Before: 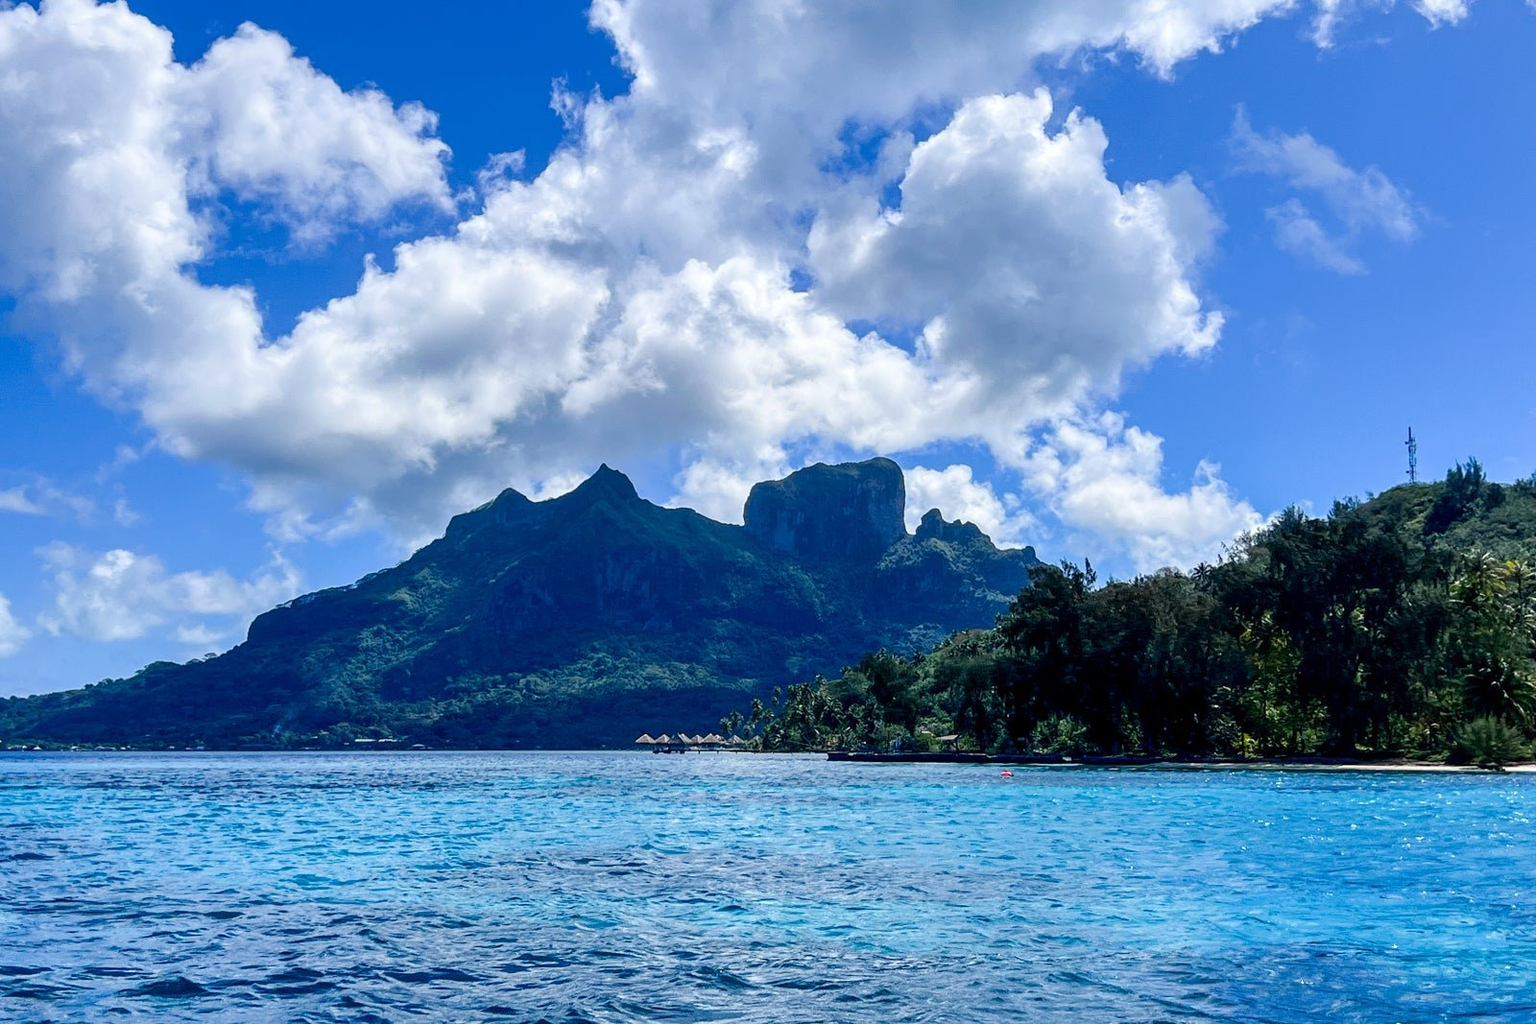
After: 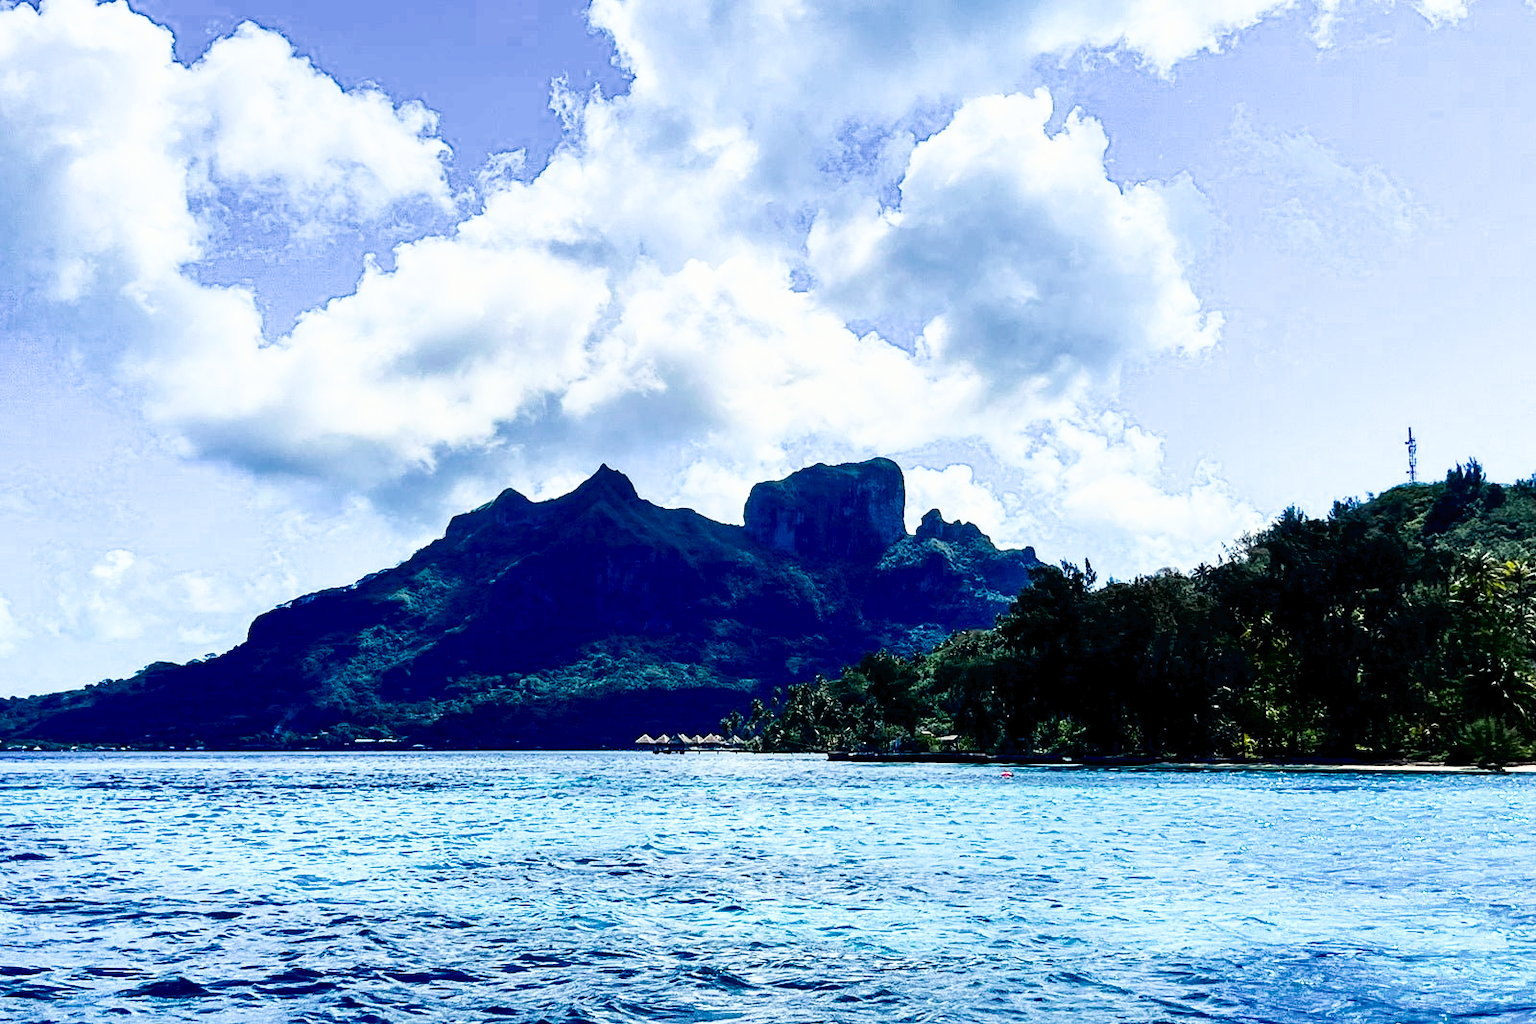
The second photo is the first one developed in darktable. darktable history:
tone curve: curves: ch0 [(0, 0) (0.003, 0.016) (0.011, 0.016) (0.025, 0.016) (0.044, 0.017) (0.069, 0.026) (0.1, 0.044) (0.136, 0.074) (0.177, 0.121) (0.224, 0.183) (0.277, 0.248) (0.335, 0.326) (0.399, 0.413) (0.468, 0.511) (0.543, 0.612) (0.623, 0.717) (0.709, 0.818) (0.801, 0.911) (0.898, 0.979) (1, 1)], color space Lab, independent channels, preserve colors none
color balance rgb: highlights gain › luminance 5.66%, highlights gain › chroma 2.534%, highlights gain › hue 88.46°, perceptual saturation grading › global saturation 31.207%
filmic rgb: middle gray luminance 21.57%, black relative exposure -14.07 EV, white relative exposure 2.95 EV, target black luminance 0%, hardness 8.81, latitude 59.76%, contrast 1.205, highlights saturation mix 6.3%, shadows ↔ highlights balance 42.15%, color science v4 (2020)
